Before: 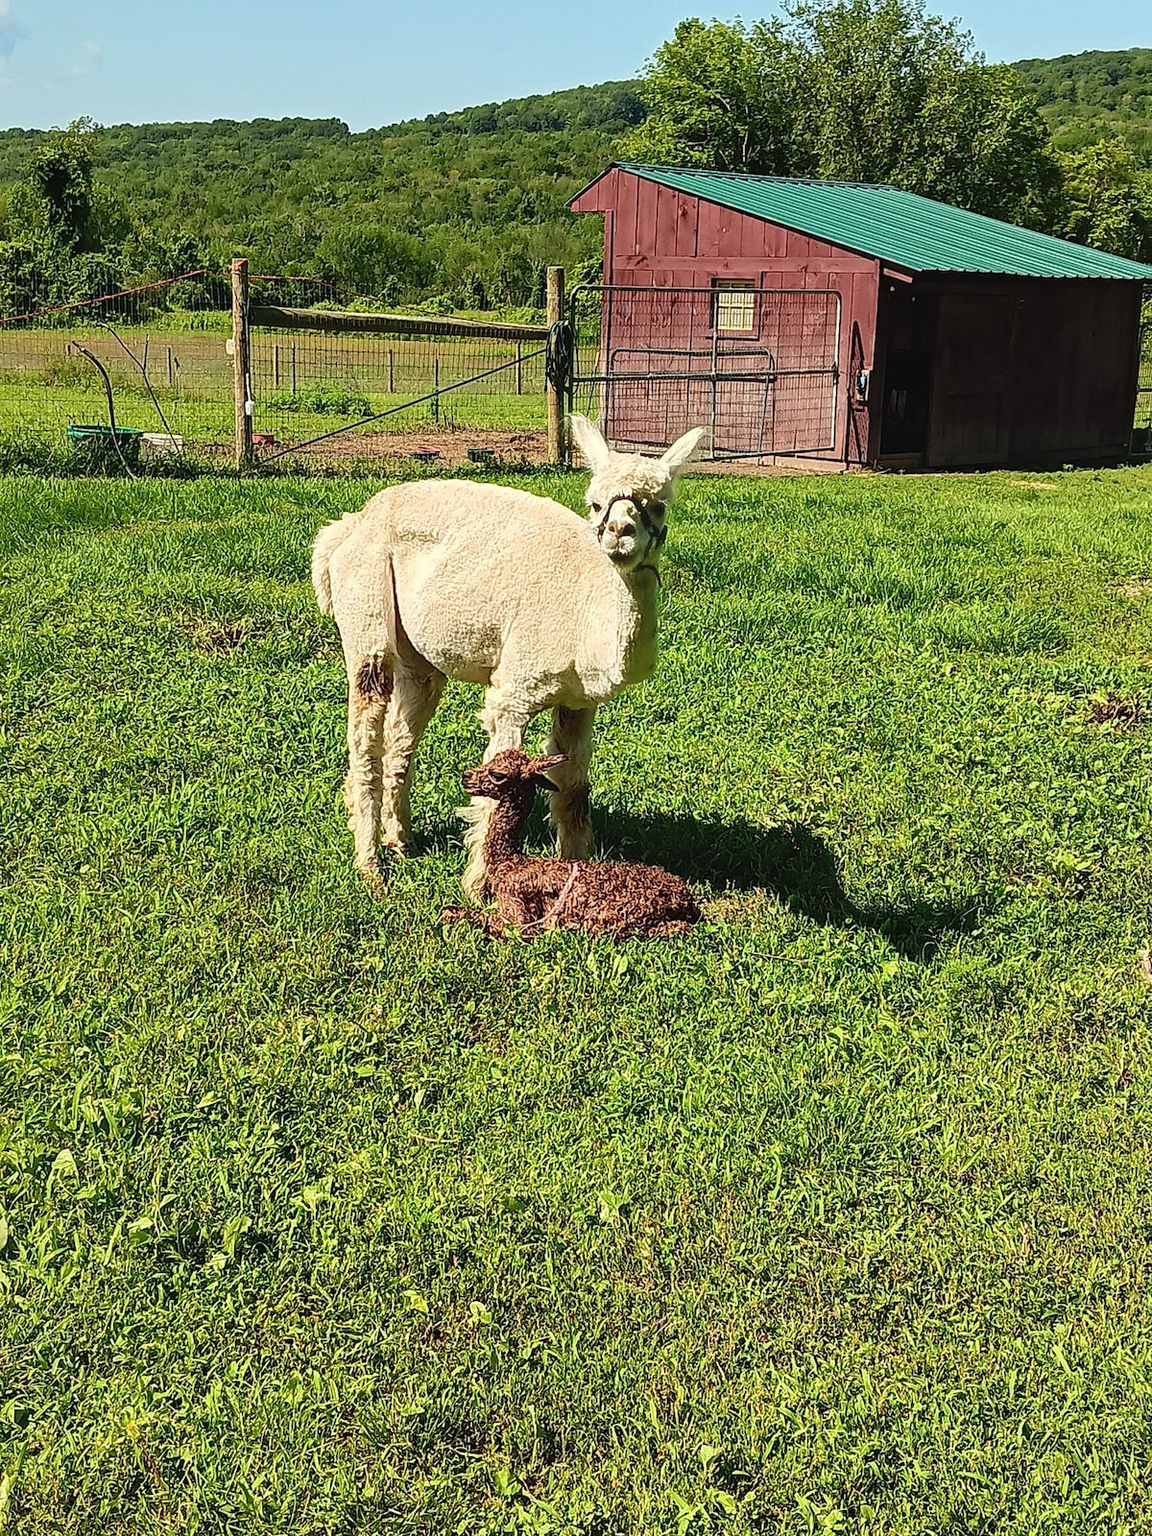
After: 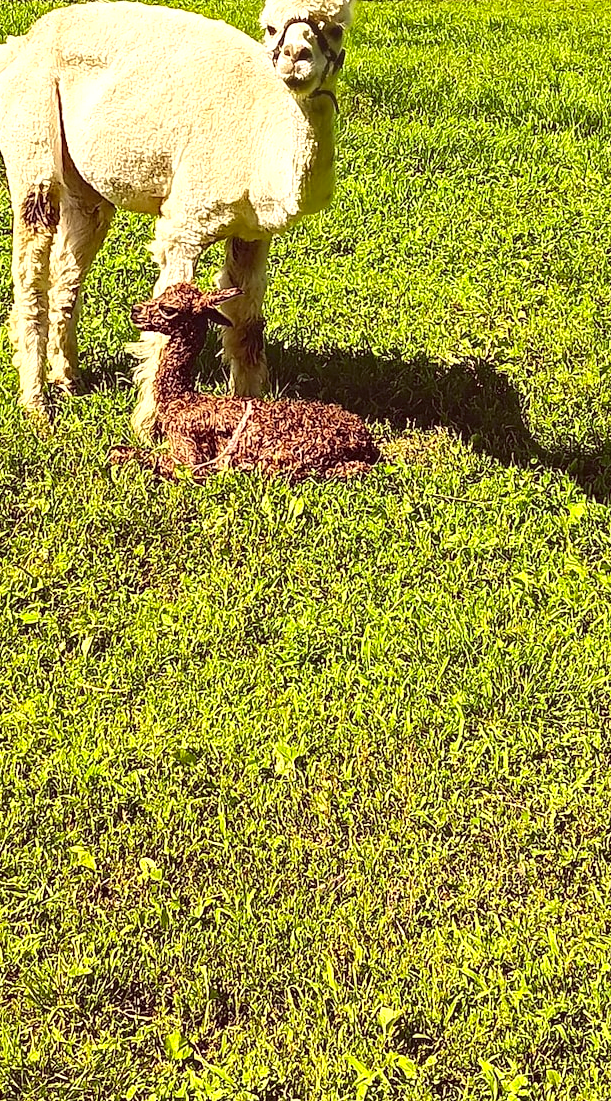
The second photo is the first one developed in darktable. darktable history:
crop and rotate: left 29.237%, top 31.152%, right 19.807%
exposure: exposure 0.657 EV, compensate highlight preservation false
white balance: red 0.871, blue 1.249
color correction: highlights a* 10.12, highlights b* 39.04, shadows a* 14.62, shadows b* 3.37
